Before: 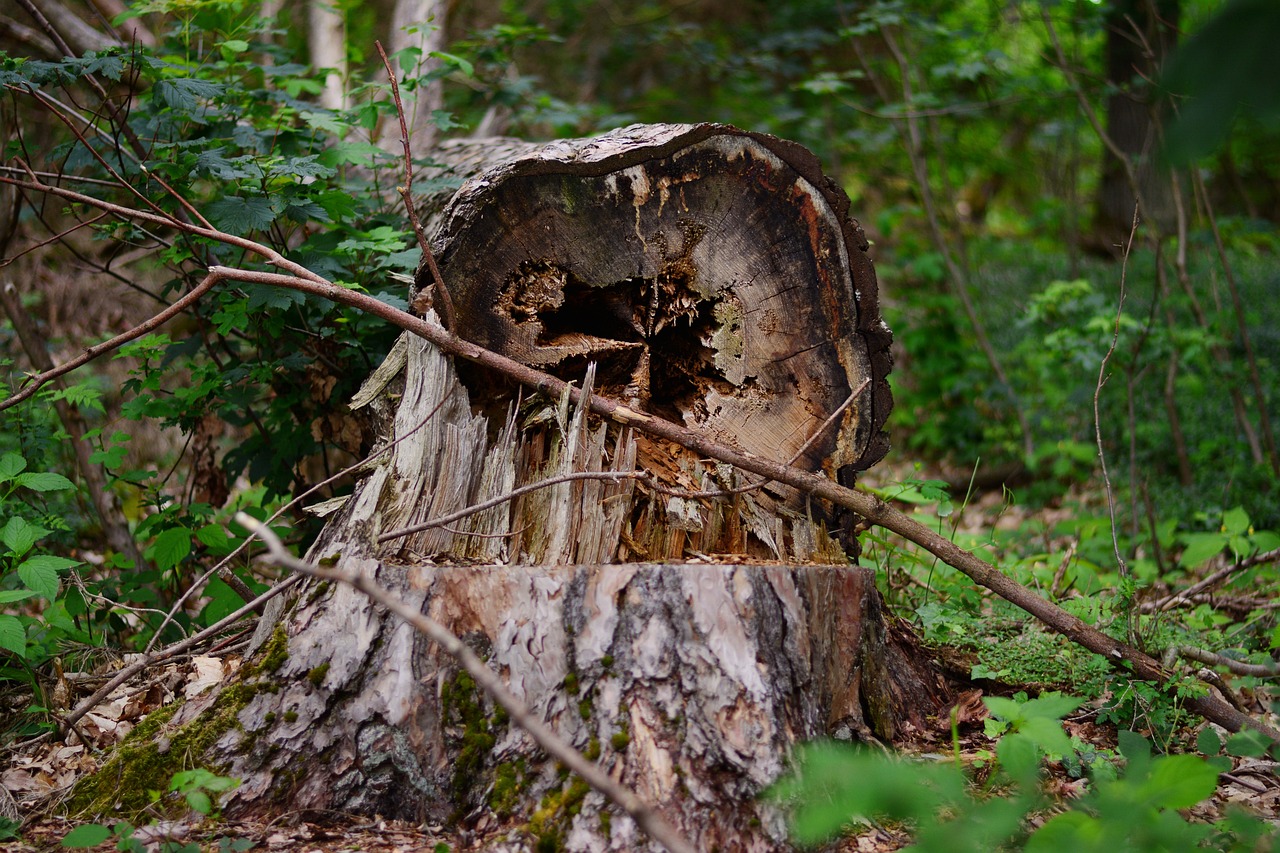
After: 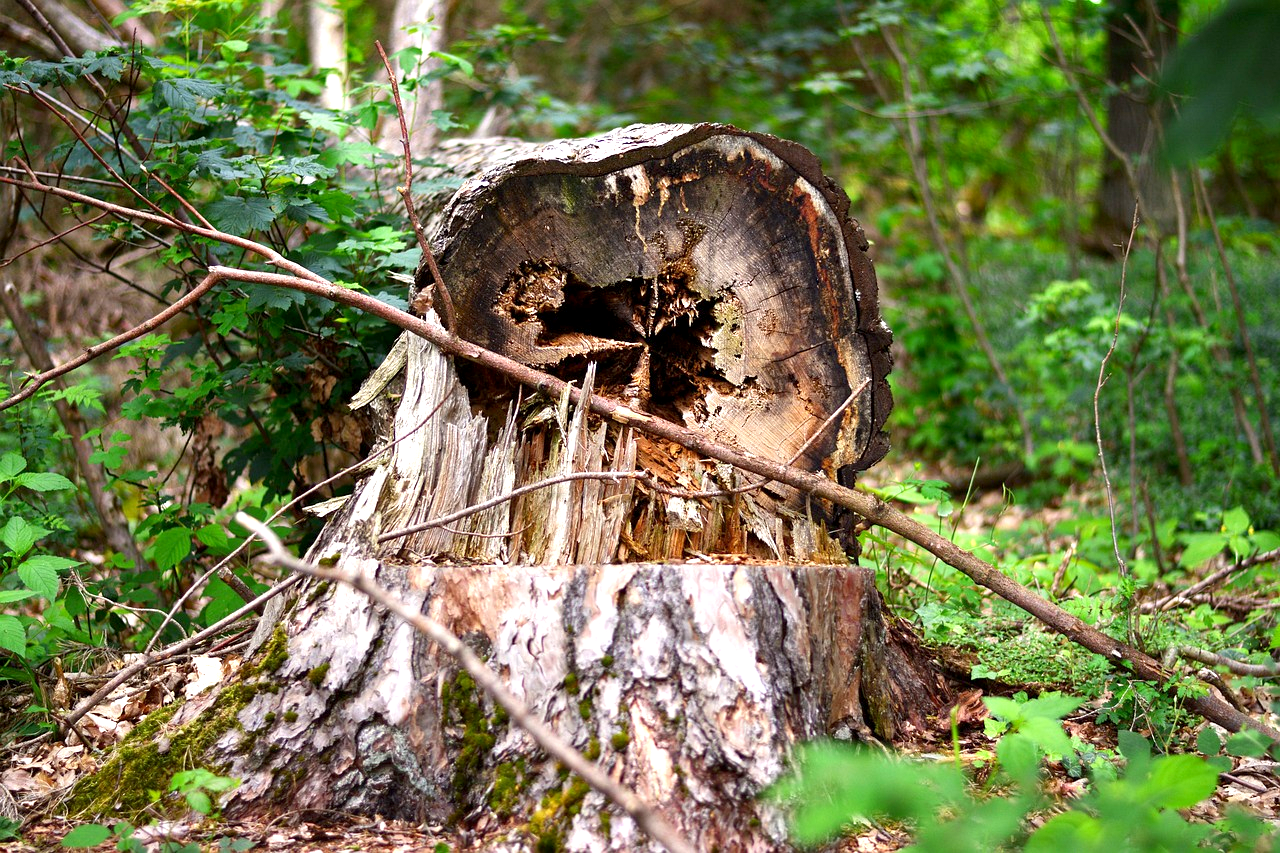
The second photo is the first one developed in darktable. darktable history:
exposure: black level correction 0.001, exposure 1.313 EV, compensate highlight preservation false
